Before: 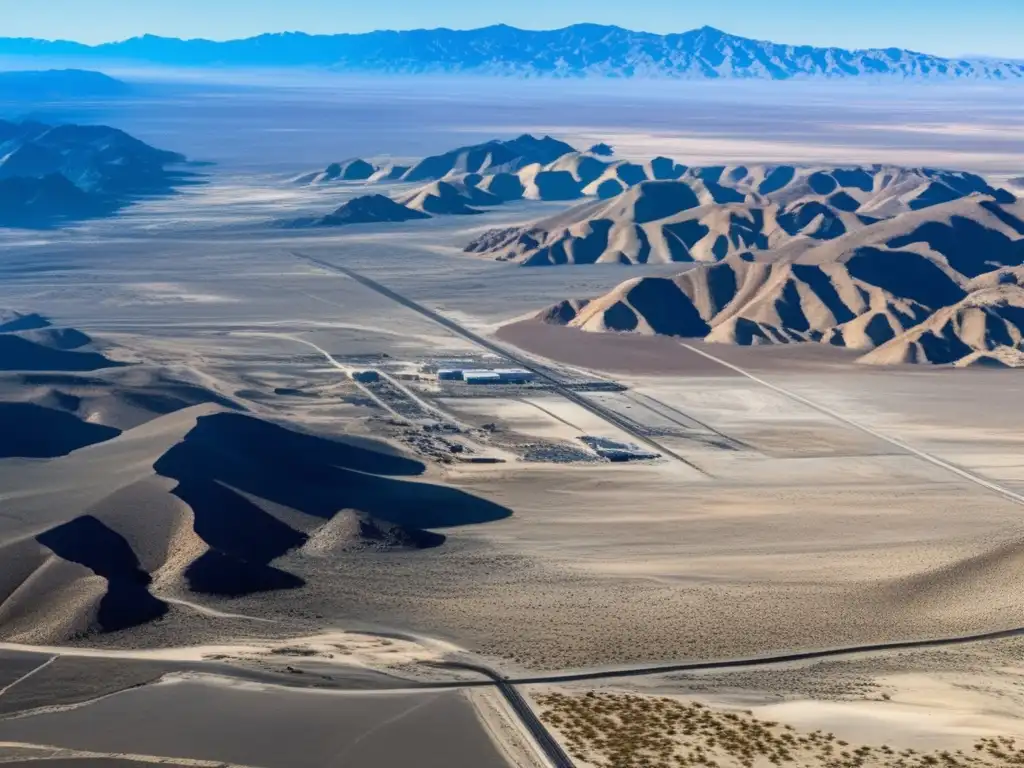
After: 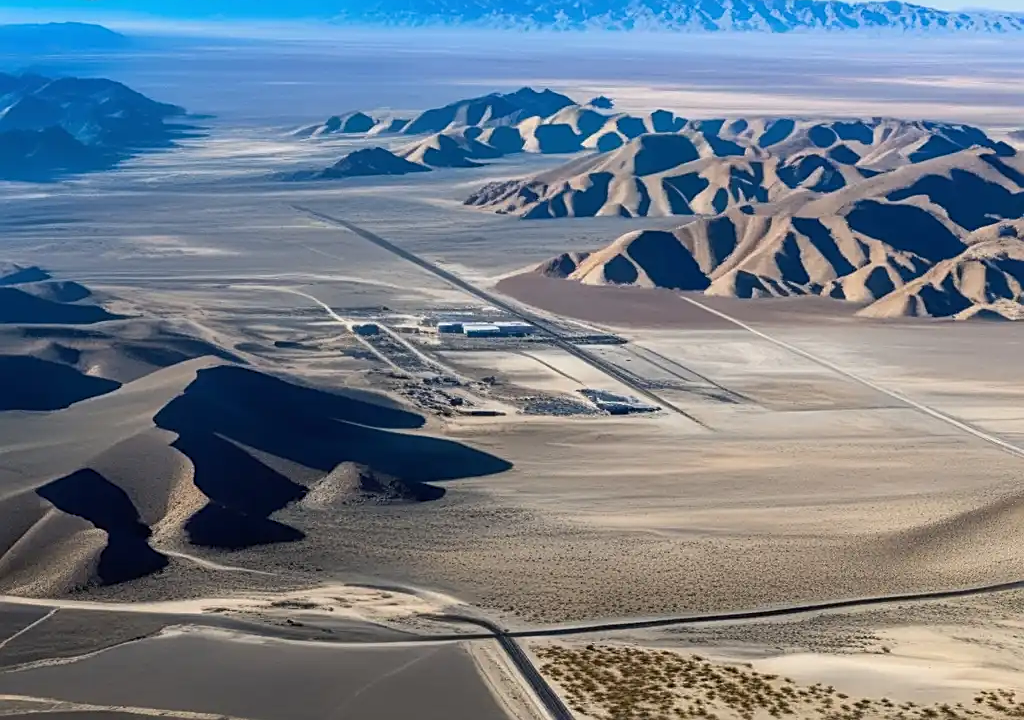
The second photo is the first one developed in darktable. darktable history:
sharpen: on, module defaults
crop and rotate: top 6.123%
